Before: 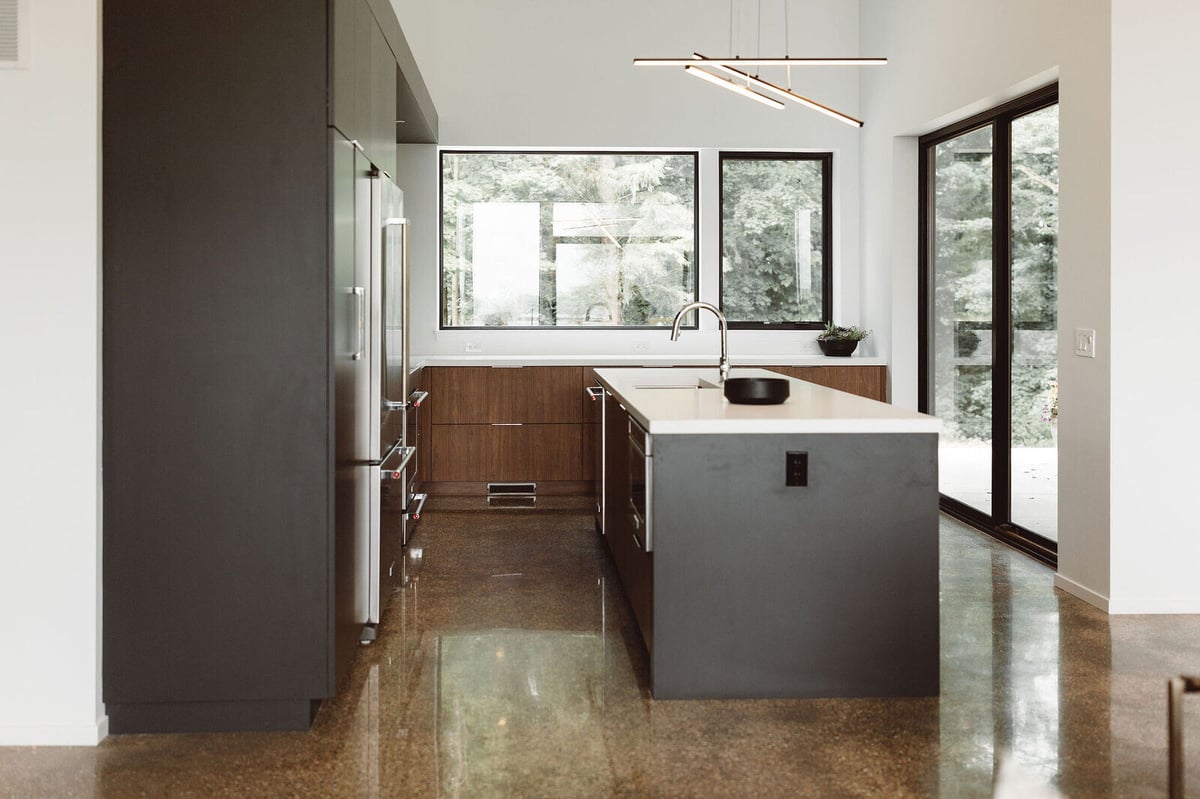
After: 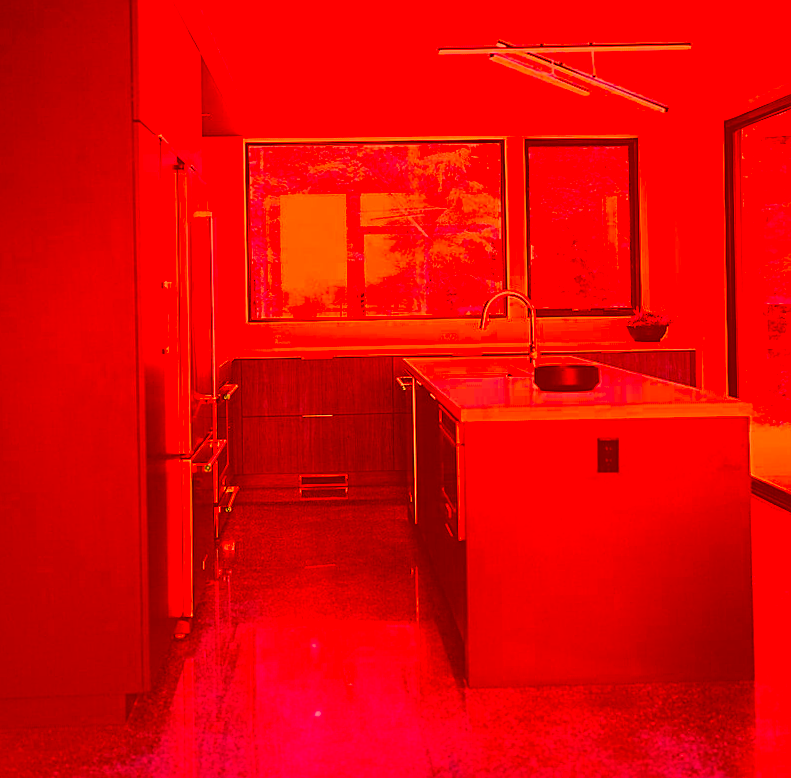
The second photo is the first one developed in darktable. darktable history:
color correction: highlights a* -39.68, highlights b* -40, shadows a* -40, shadows b* -40, saturation -3
rotate and perspective: rotation -1°, crop left 0.011, crop right 0.989, crop top 0.025, crop bottom 0.975
crop and rotate: left 15.446%, right 17.836%
sharpen: on, module defaults
